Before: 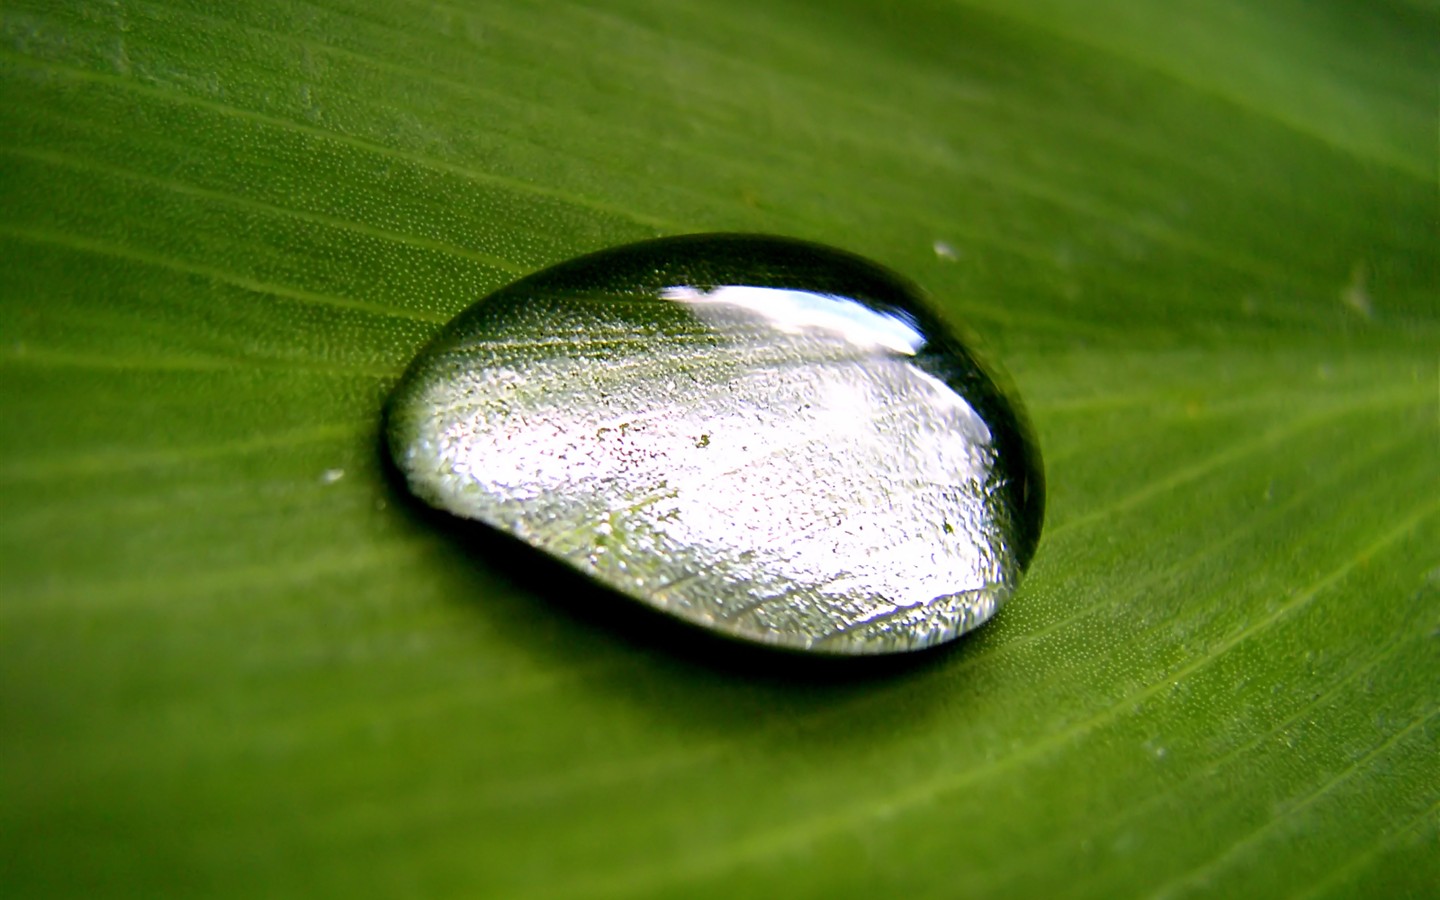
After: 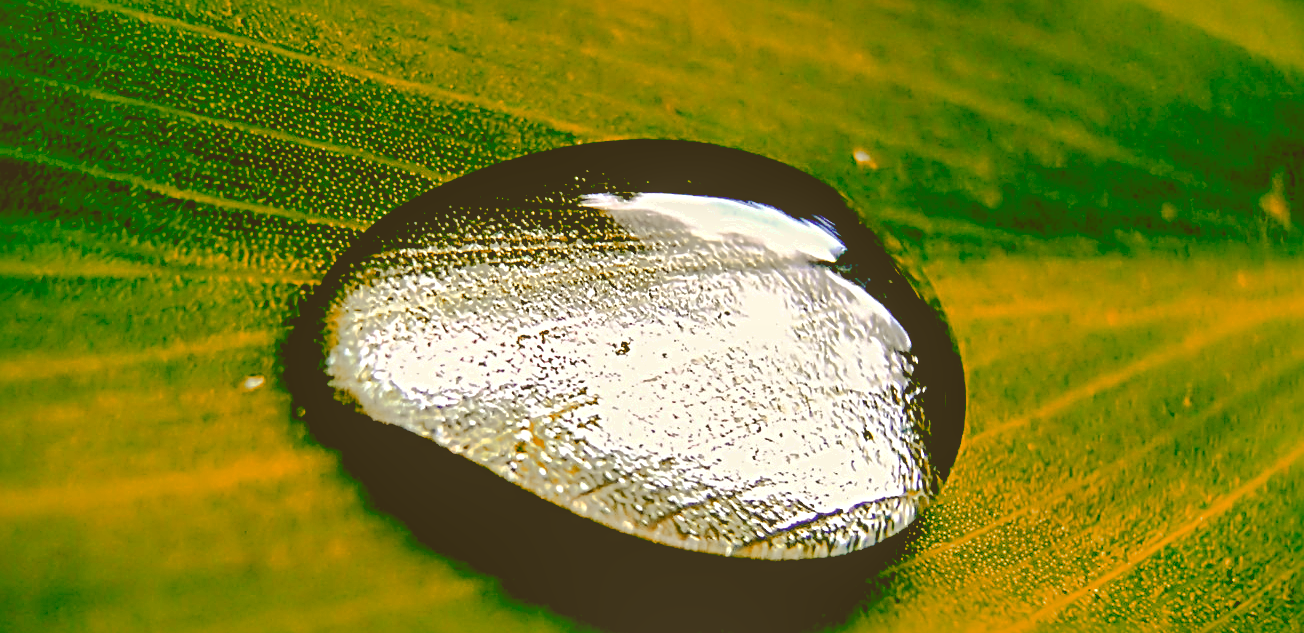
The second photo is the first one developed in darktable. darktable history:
color zones: curves: ch2 [(0, 0.5) (0.143, 0.5) (0.286, 0.416) (0.429, 0.5) (0.571, 0.5) (0.714, 0.5) (0.857, 0.5) (1, 0.5)]
shadows and highlights: low approximation 0.01, soften with gaussian
crop: left 5.624%, top 10.404%, right 3.791%, bottom 19.238%
base curve: curves: ch0 [(0.065, 0.026) (0.236, 0.358) (0.53, 0.546) (0.777, 0.841) (0.924, 0.992)], preserve colors none
local contrast: detail 114%
sharpen: radius 3.711, amount 0.929
color correction: highlights a* -1.48, highlights b* 10.57, shadows a* 0.6, shadows b* 20.02
